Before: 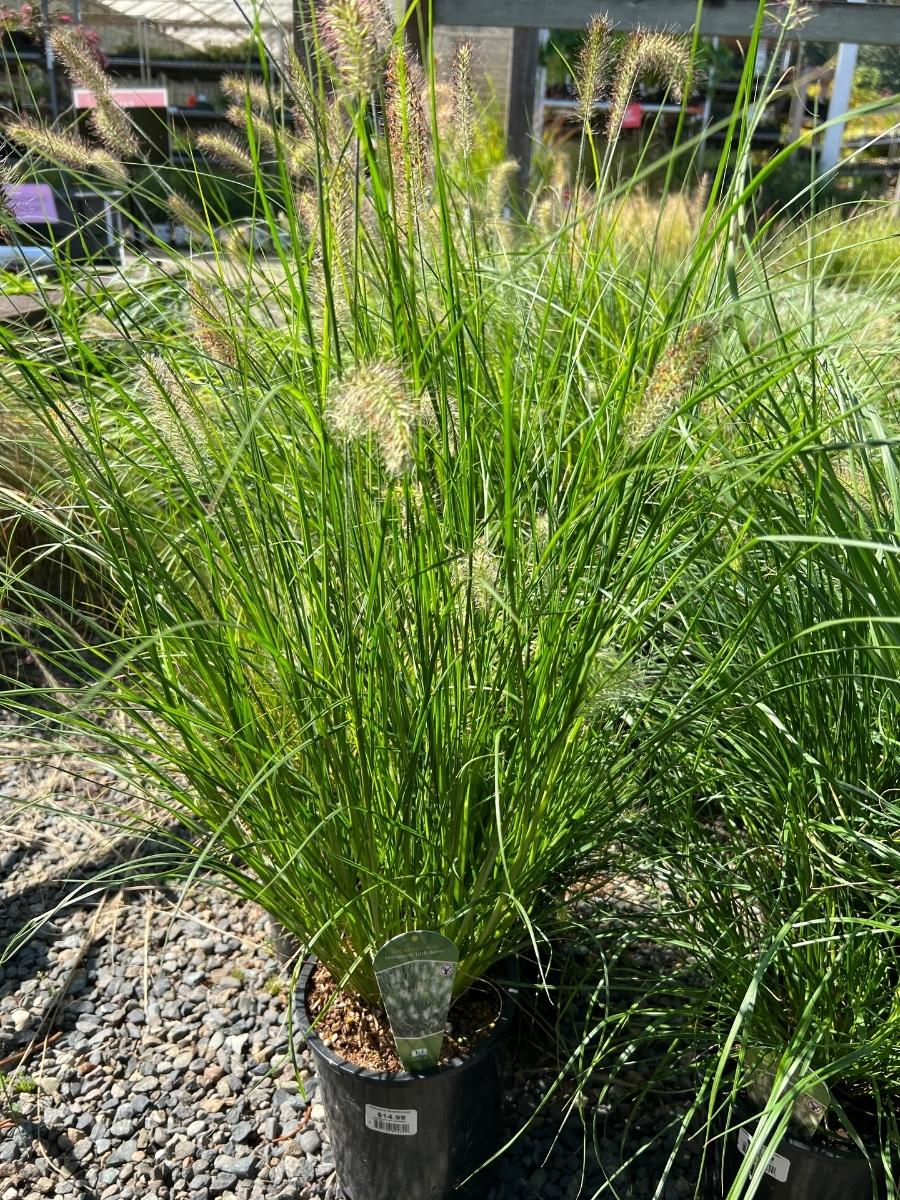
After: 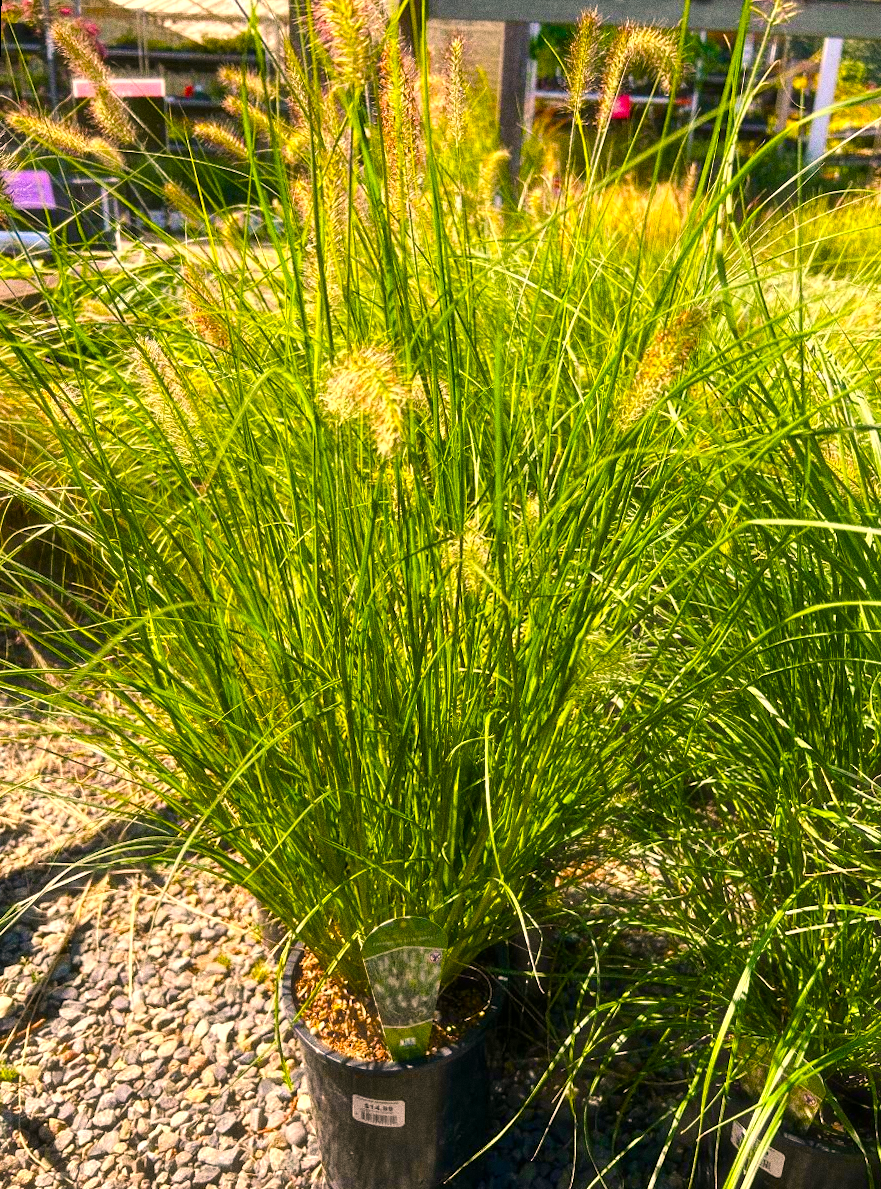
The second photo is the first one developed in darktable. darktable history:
grain: coarseness 0.09 ISO, strength 40%
haze removal: strength -0.05
color correction: highlights a* 17.88, highlights b* 18.79
color balance rgb: linear chroma grading › shadows 10%, linear chroma grading › highlights 10%, linear chroma grading › global chroma 15%, linear chroma grading › mid-tones 15%, perceptual saturation grading › global saturation 40%, perceptual saturation grading › highlights -25%, perceptual saturation grading › mid-tones 35%, perceptual saturation grading › shadows 35%, perceptual brilliance grading › global brilliance 11.29%, global vibrance 11.29%
rotate and perspective: rotation 0.226°, lens shift (vertical) -0.042, crop left 0.023, crop right 0.982, crop top 0.006, crop bottom 0.994
